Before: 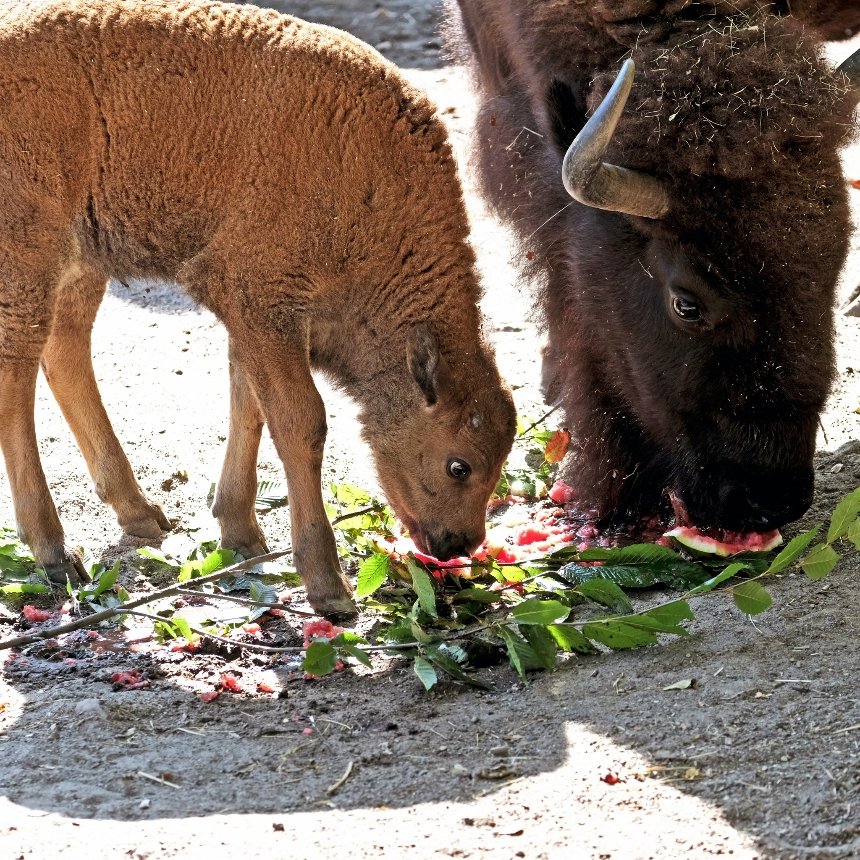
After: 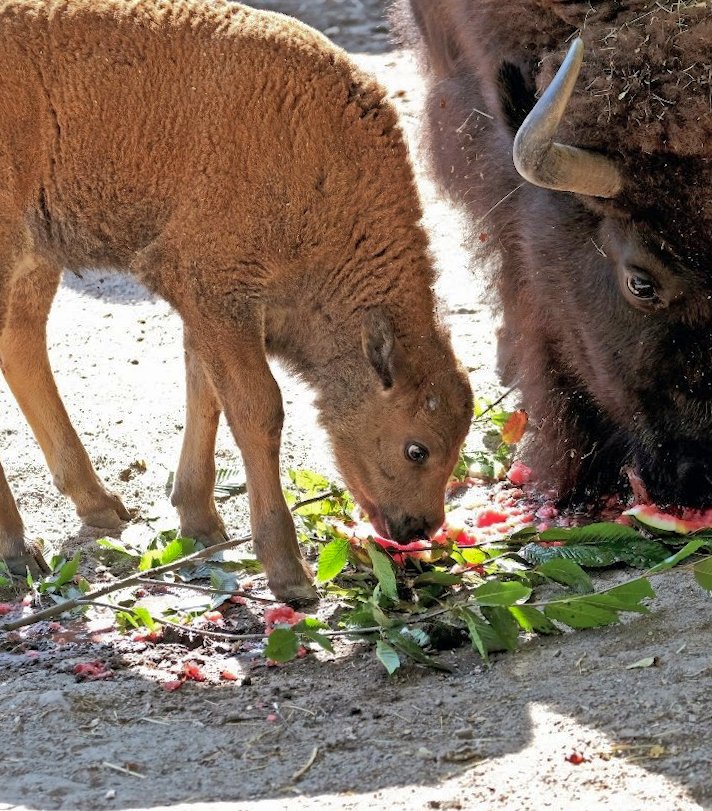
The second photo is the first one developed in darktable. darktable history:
crop and rotate: angle 1.31°, left 4.066%, top 0.826%, right 11.215%, bottom 2.639%
shadows and highlights: shadows 58.29, highlights -59.95
